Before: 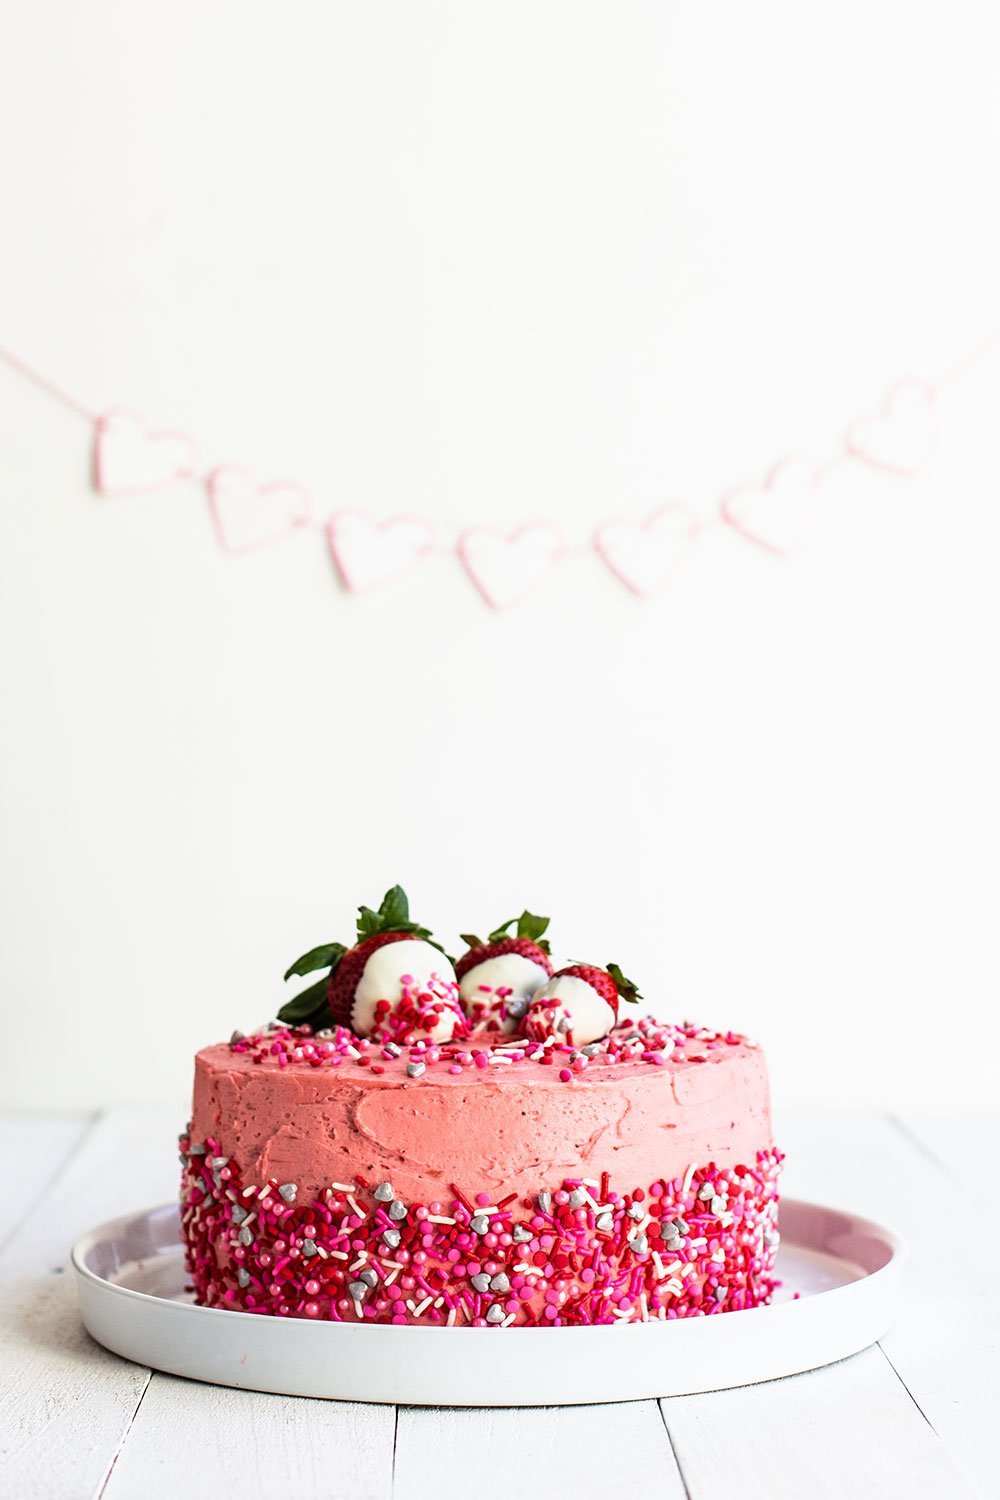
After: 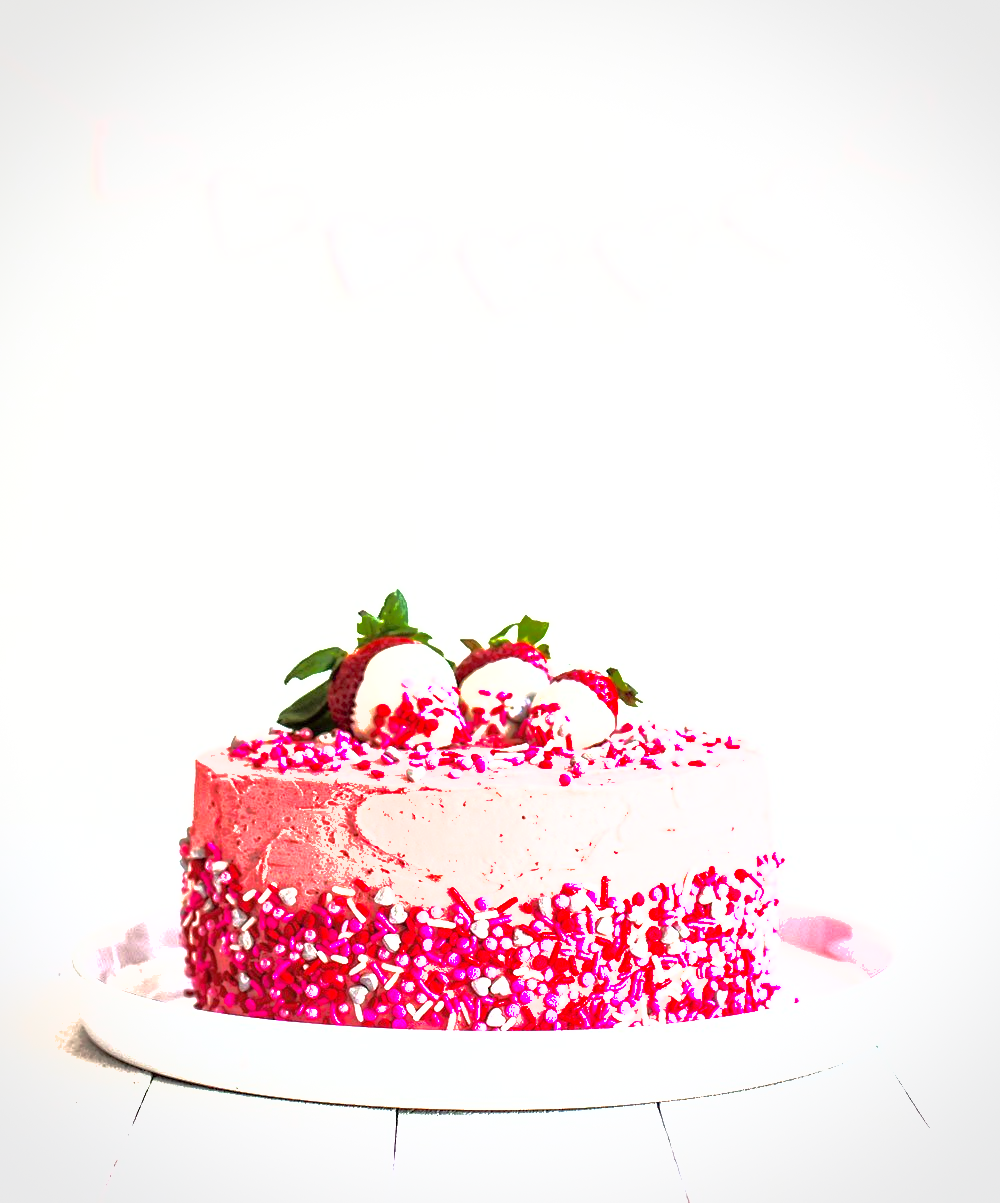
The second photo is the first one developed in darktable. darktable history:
crop and rotate: top 19.792%
exposure: exposure 1 EV, compensate exposure bias true, compensate highlight preservation false
vignetting: brightness -0.188, saturation -0.292, dithering 8-bit output
shadows and highlights: highlights color adjustment 53.21%
tone equalizer: -8 EV -0.715 EV, -7 EV -0.738 EV, -6 EV -0.589 EV, -5 EV -0.41 EV, -3 EV 0.404 EV, -2 EV 0.6 EV, -1 EV 0.686 EV, +0 EV 0.738 EV
